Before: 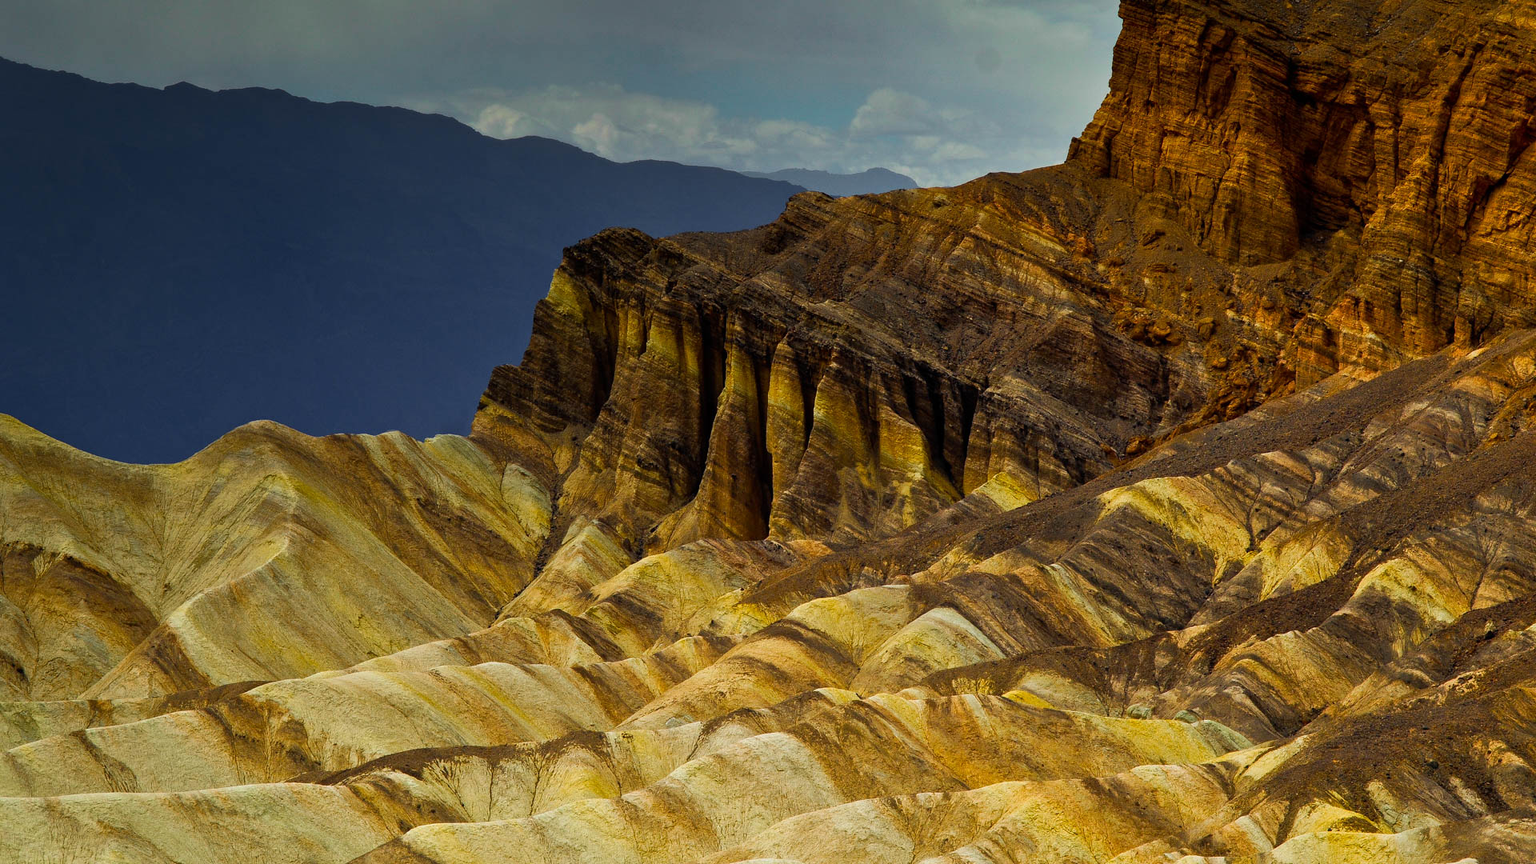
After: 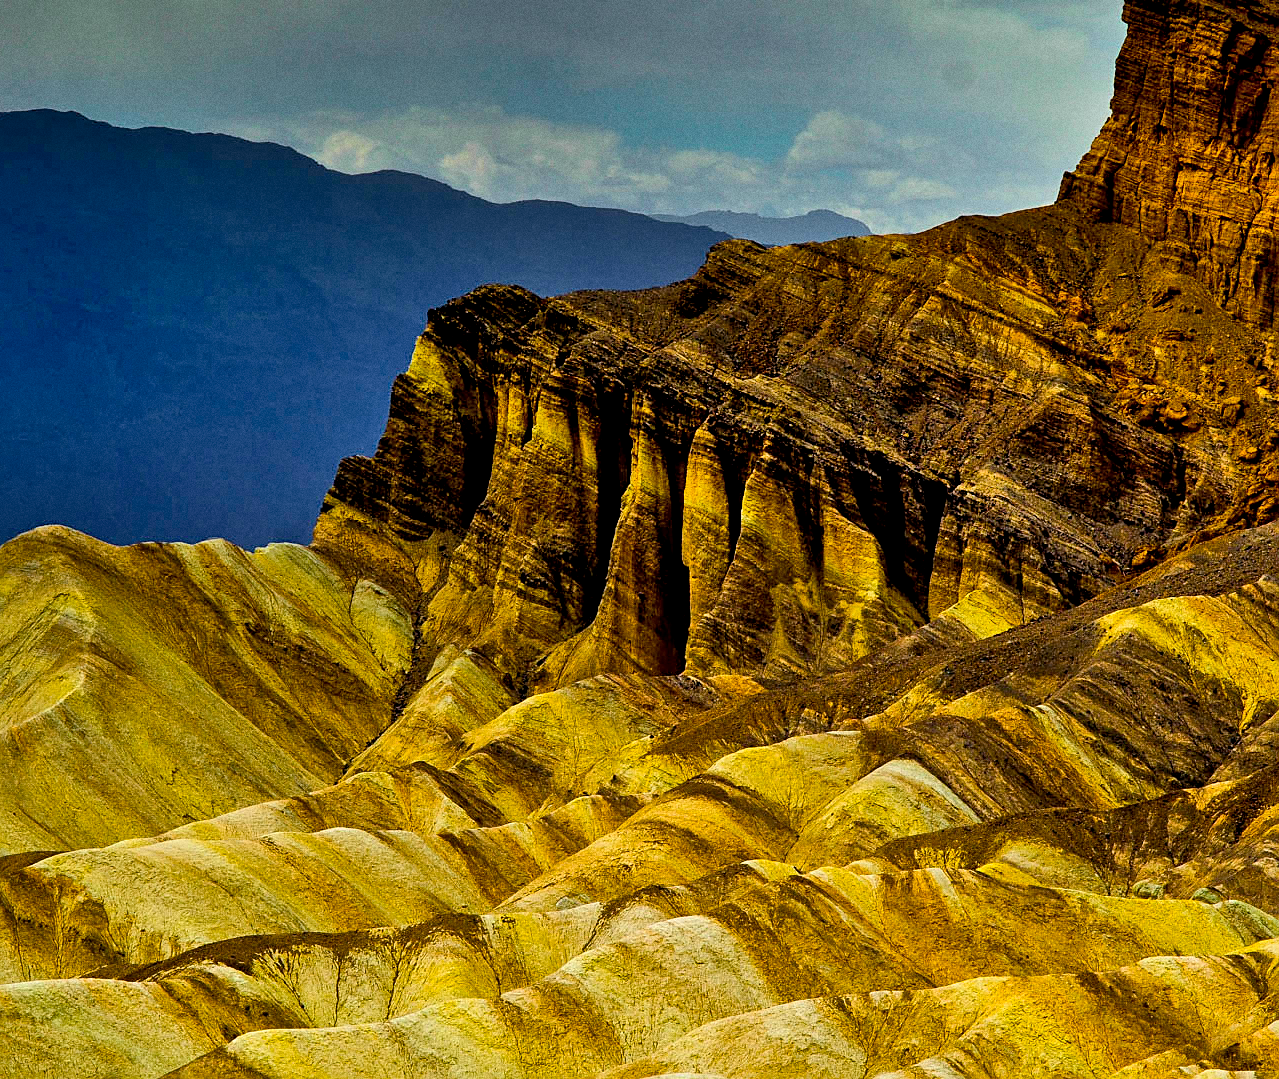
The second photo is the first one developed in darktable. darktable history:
local contrast: highlights 100%, shadows 100%, detail 120%, midtone range 0.2
exposure: black level correction 0.009, exposure 0.014 EV, compensate highlight preservation false
contrast brightness saturation: contrast 0.15, brightness 0.05
color balance rgb: perceptual saturation grading › global saturation 30%, global vibrance 20%
grain: coarseness 0.47 ISO
sharpen: on, module defaults
crop and rotate: left 14.385%, right 18.948%
shadows and highlights: shadows 60, soften with gaussian
